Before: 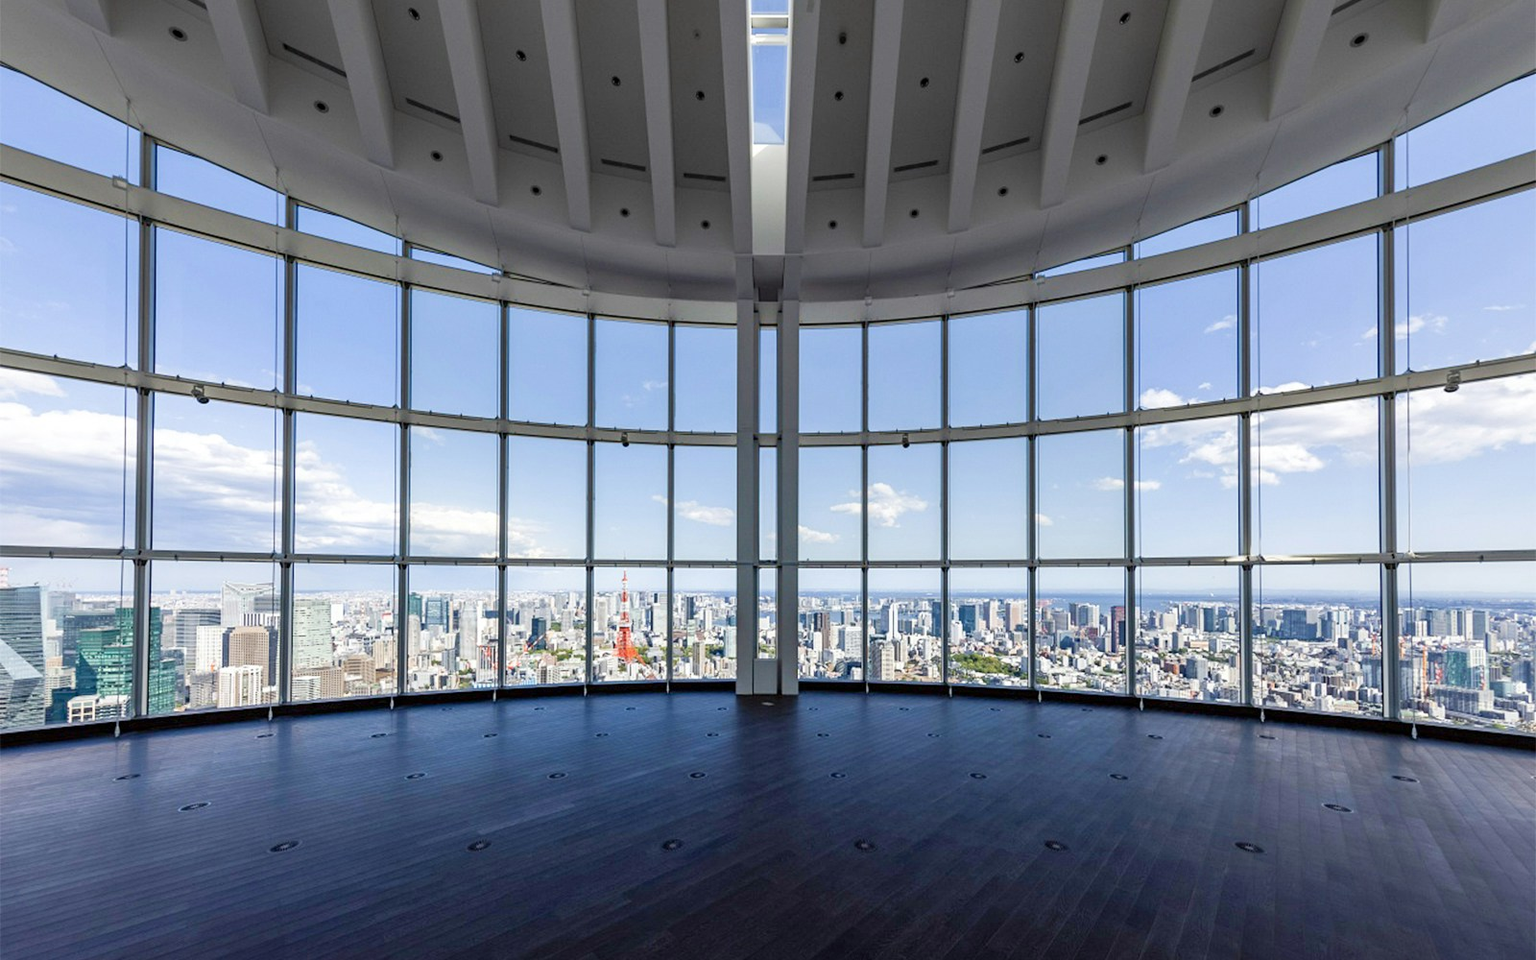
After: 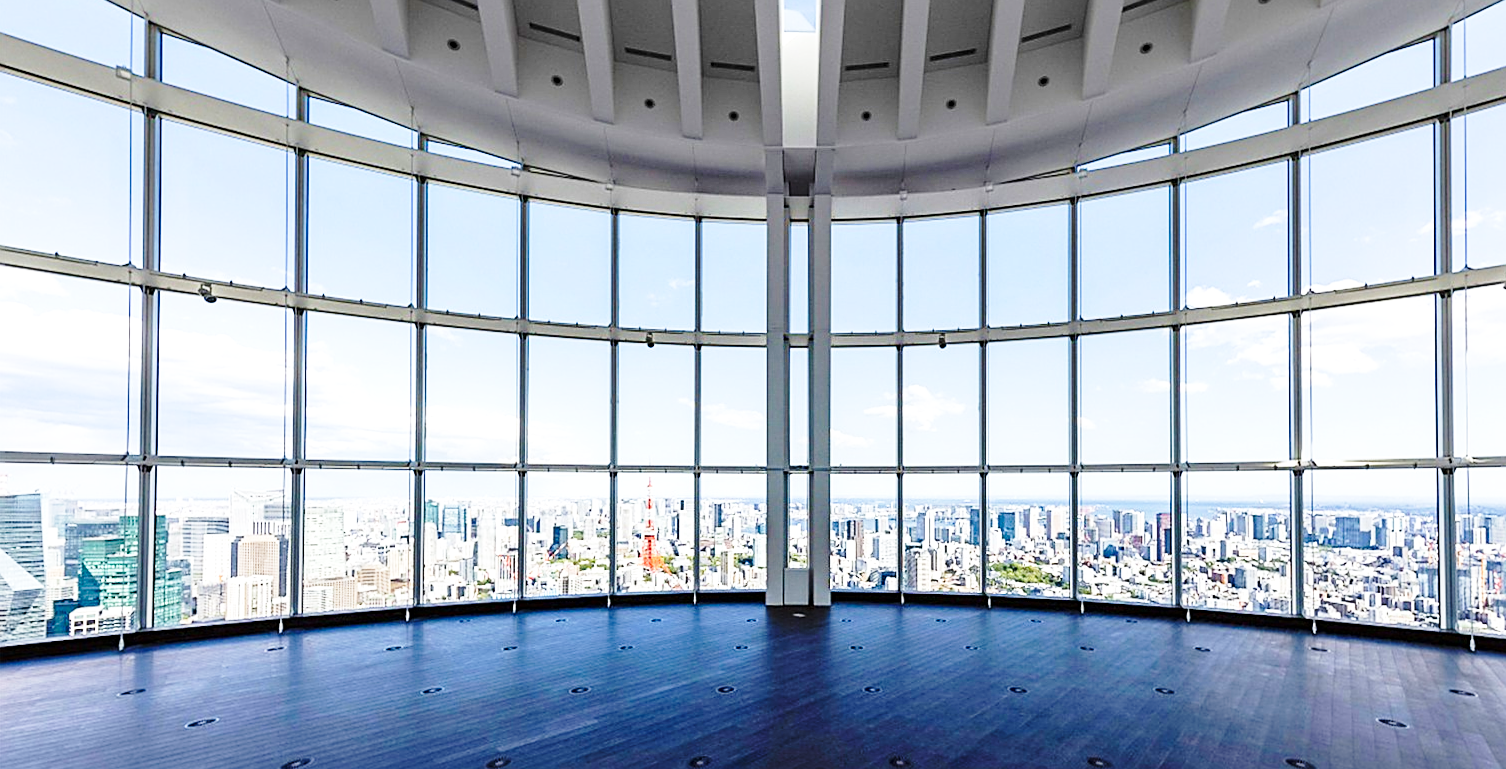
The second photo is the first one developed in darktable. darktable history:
base curve: curves: ch0 [(0, 0) (0.036, 0.037) (0.121, 0.228) (0.46, 0.76) (0.859, 0.983) (1, 1)], preserve colors none
crop and rotate: angle 0.05°, top 11.784%, right 5.689%, bottom 11.192%
exposure: exposure 0.206 EV, compensate highlight preservation false
sharpen: on, module defaults
